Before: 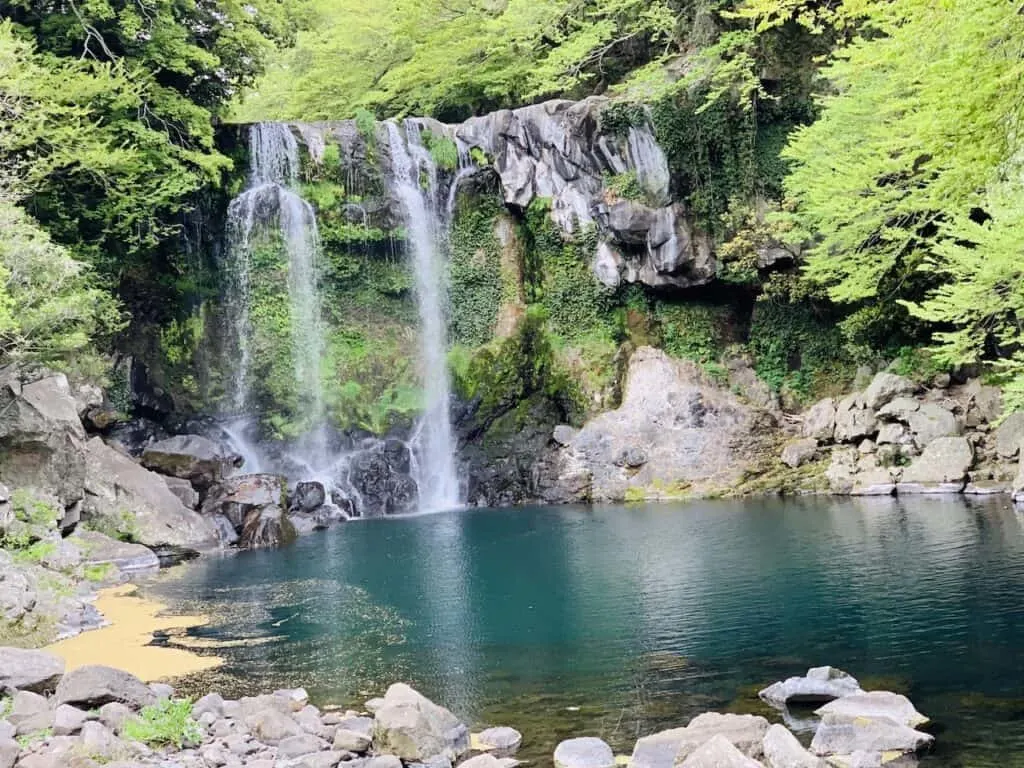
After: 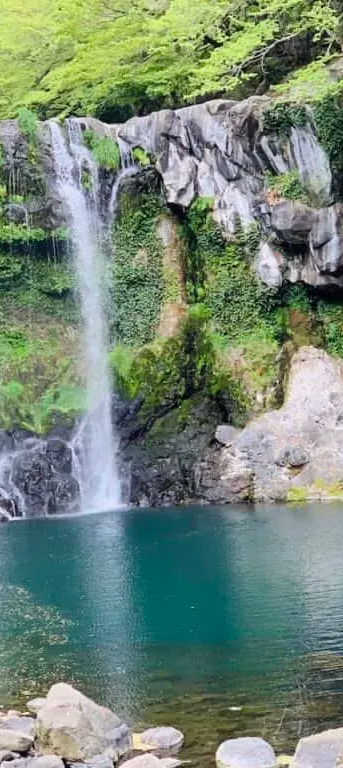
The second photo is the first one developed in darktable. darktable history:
crop: left 33.065%, right 33.358%
